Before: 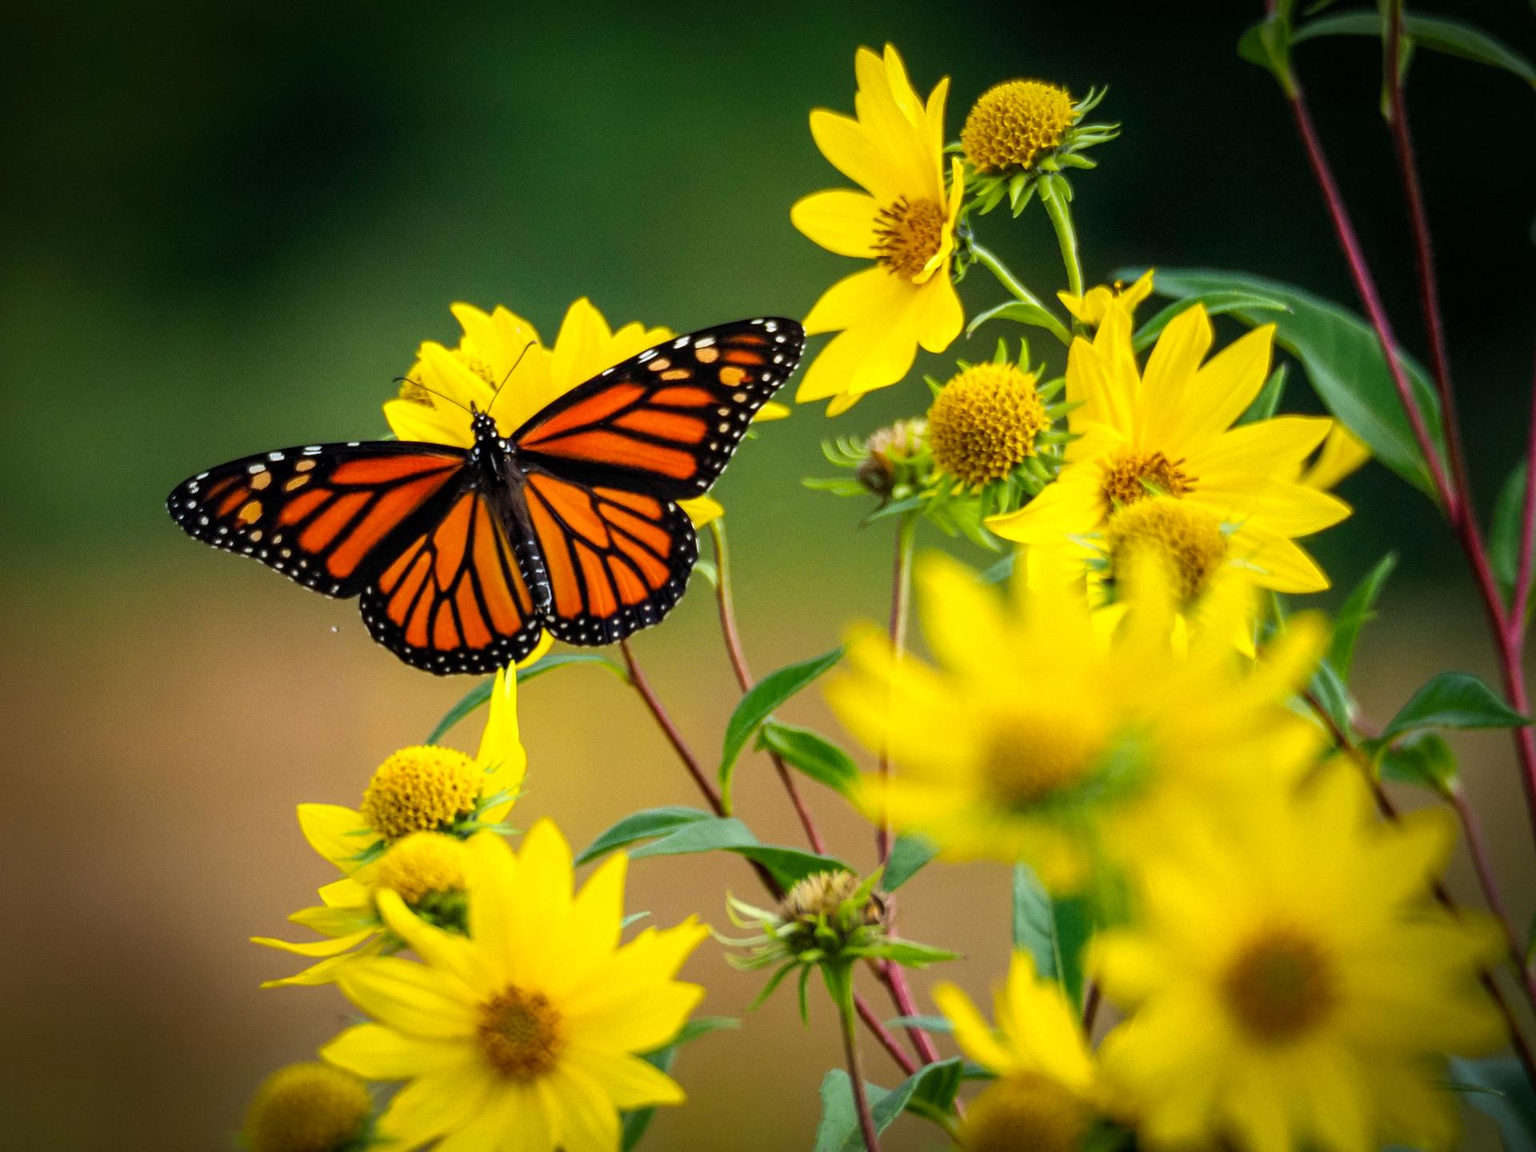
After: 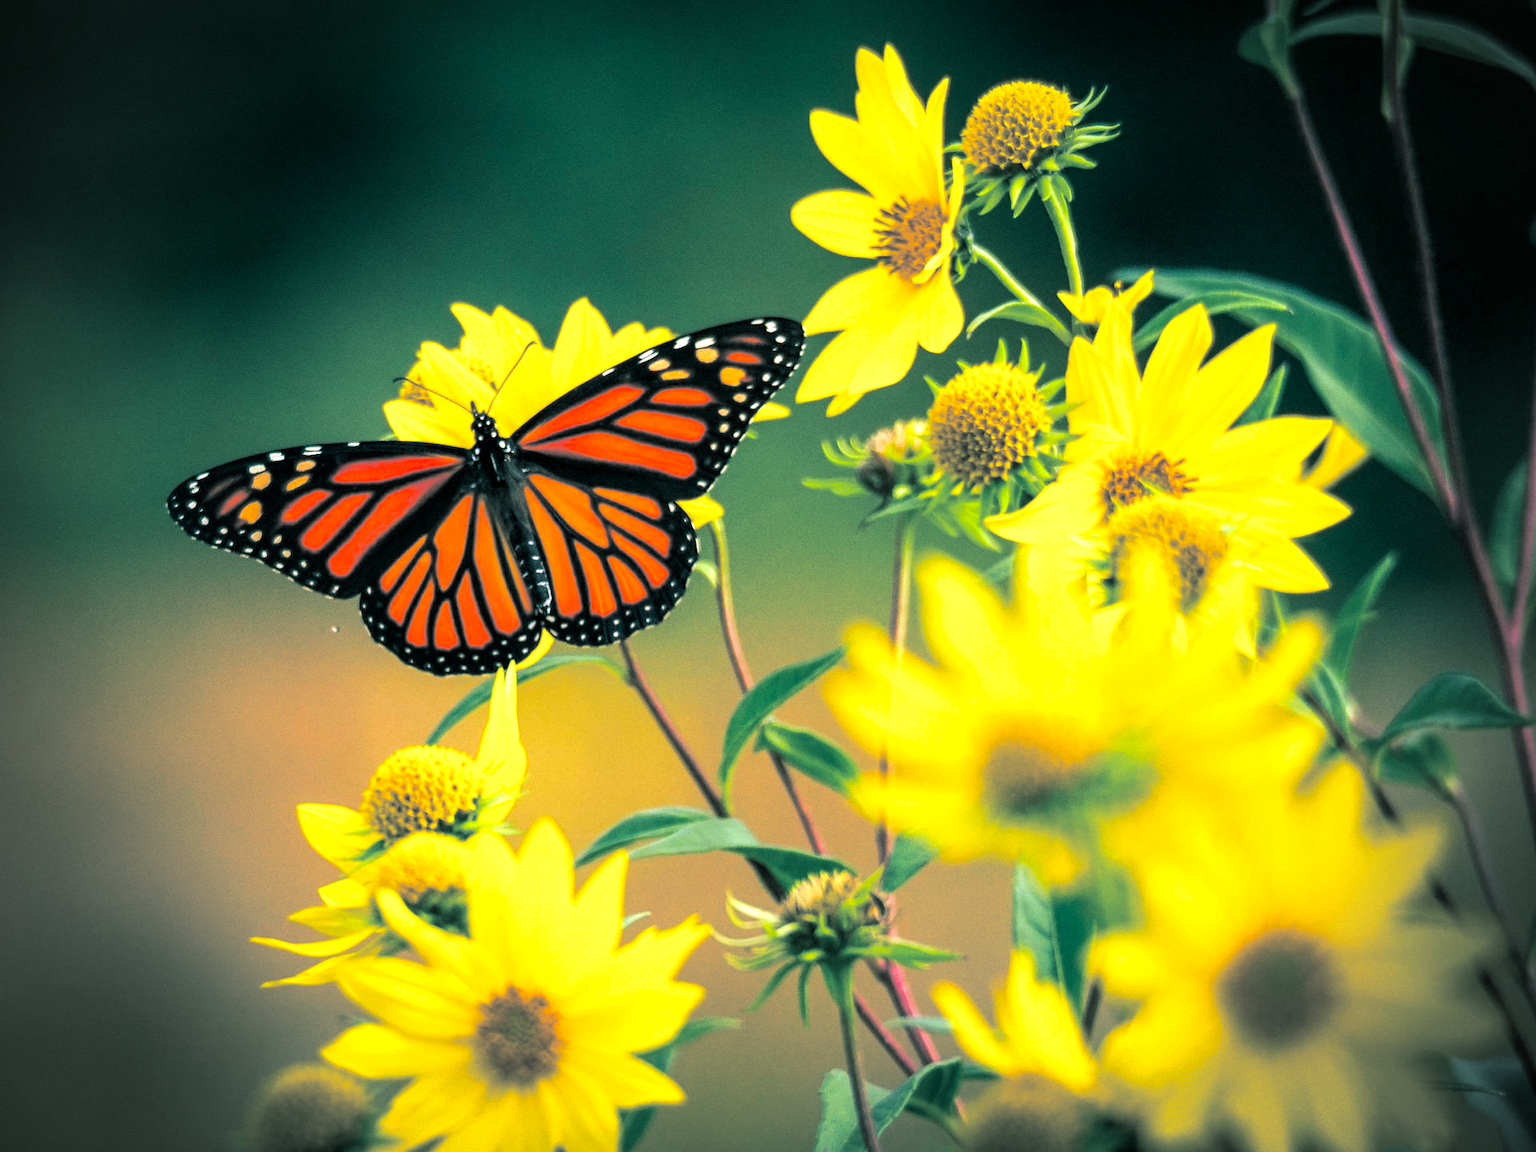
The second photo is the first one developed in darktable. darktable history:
exposure: exposure 0.564 EV, compensate highlight preservation false
color correction: highlights a* 0.816, highlights b* 2.78, saturation 1.1
split-toning: shadows › hue 186.43°, highlights › hue 49.29°, compress 30.29%
vignetting: unbound false
